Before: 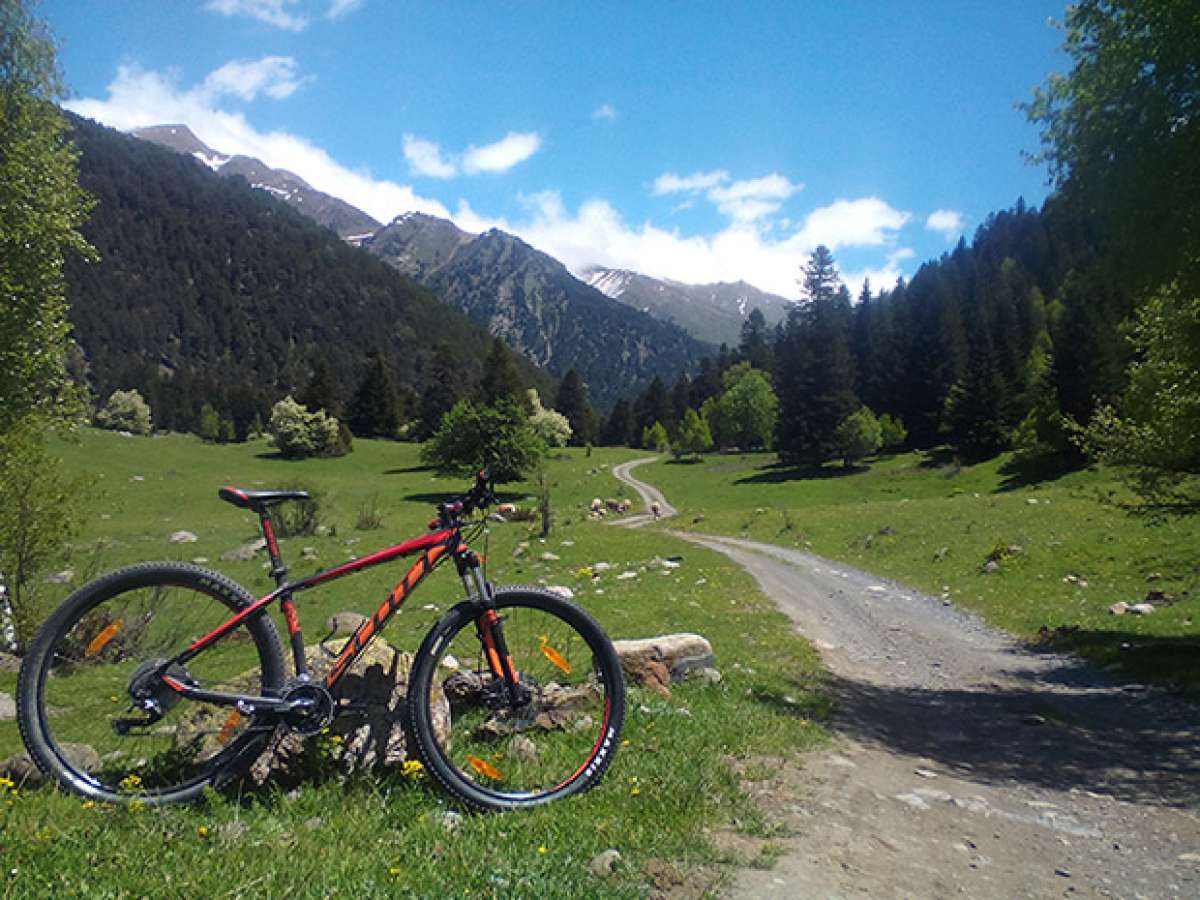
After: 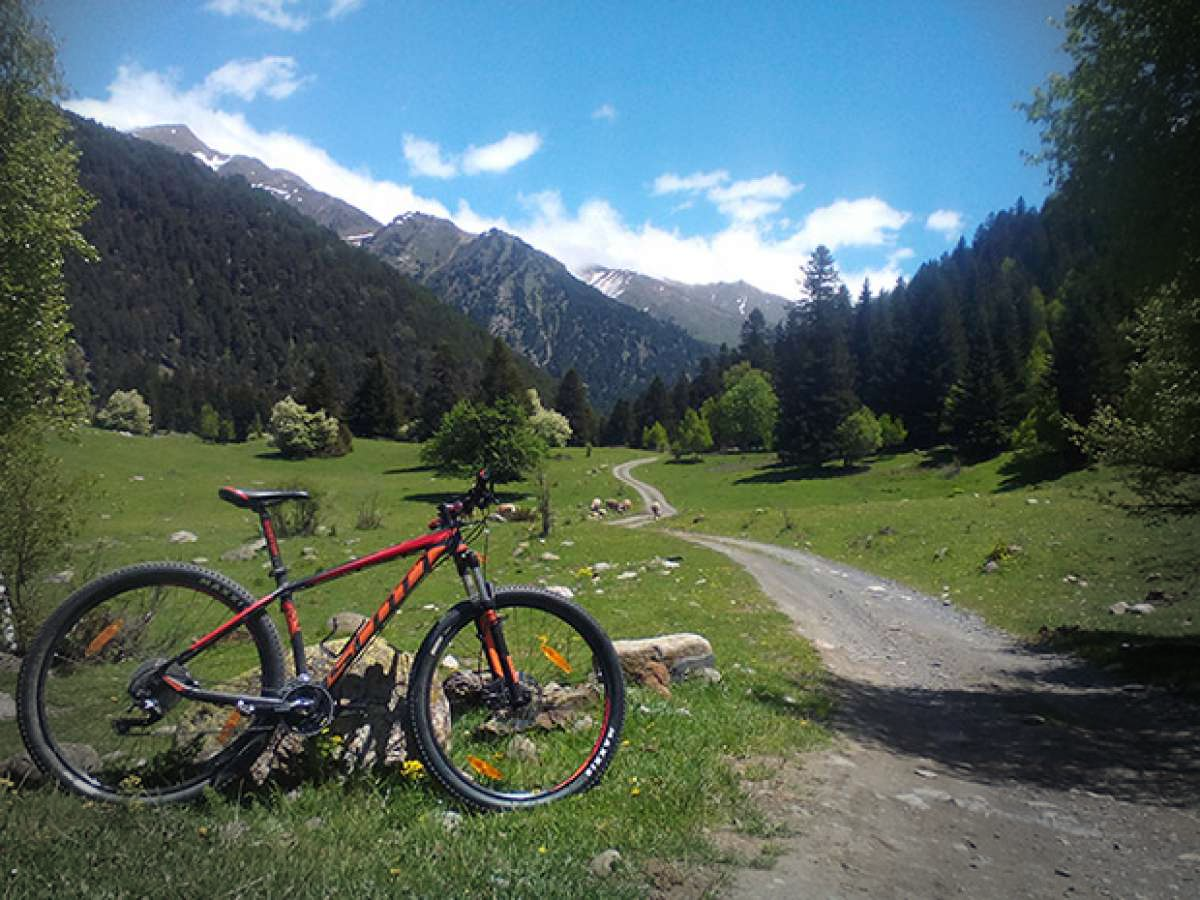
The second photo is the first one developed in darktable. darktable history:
vignetting: fall-off radius 32.29%, center (-0.064, -0.309), unbound false
